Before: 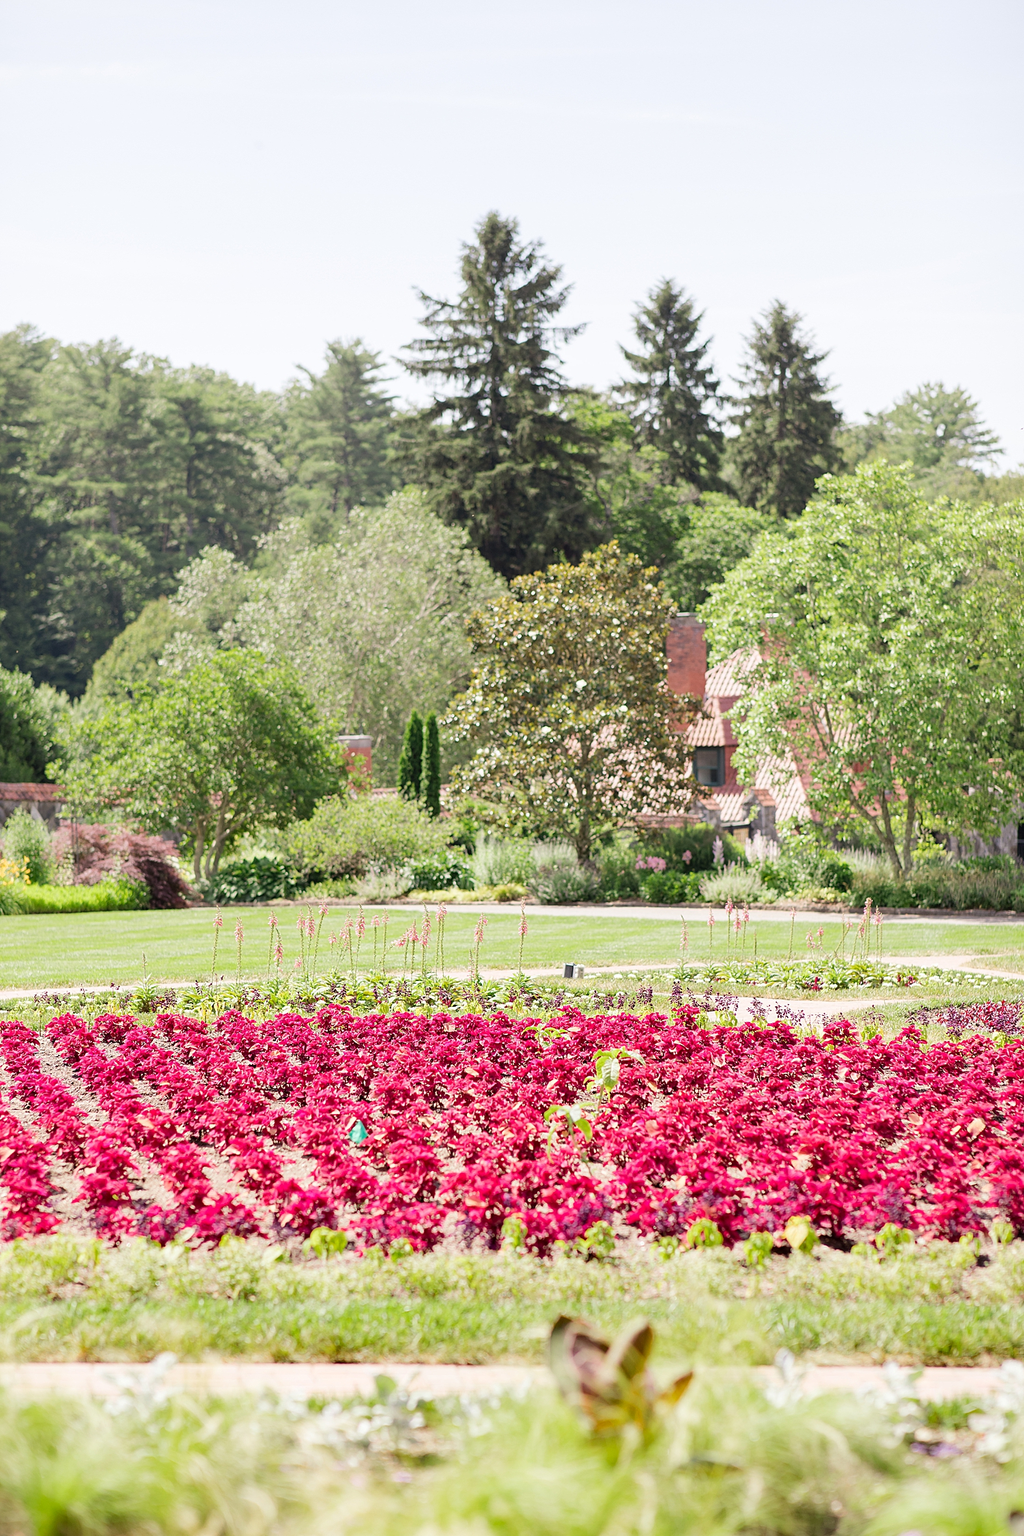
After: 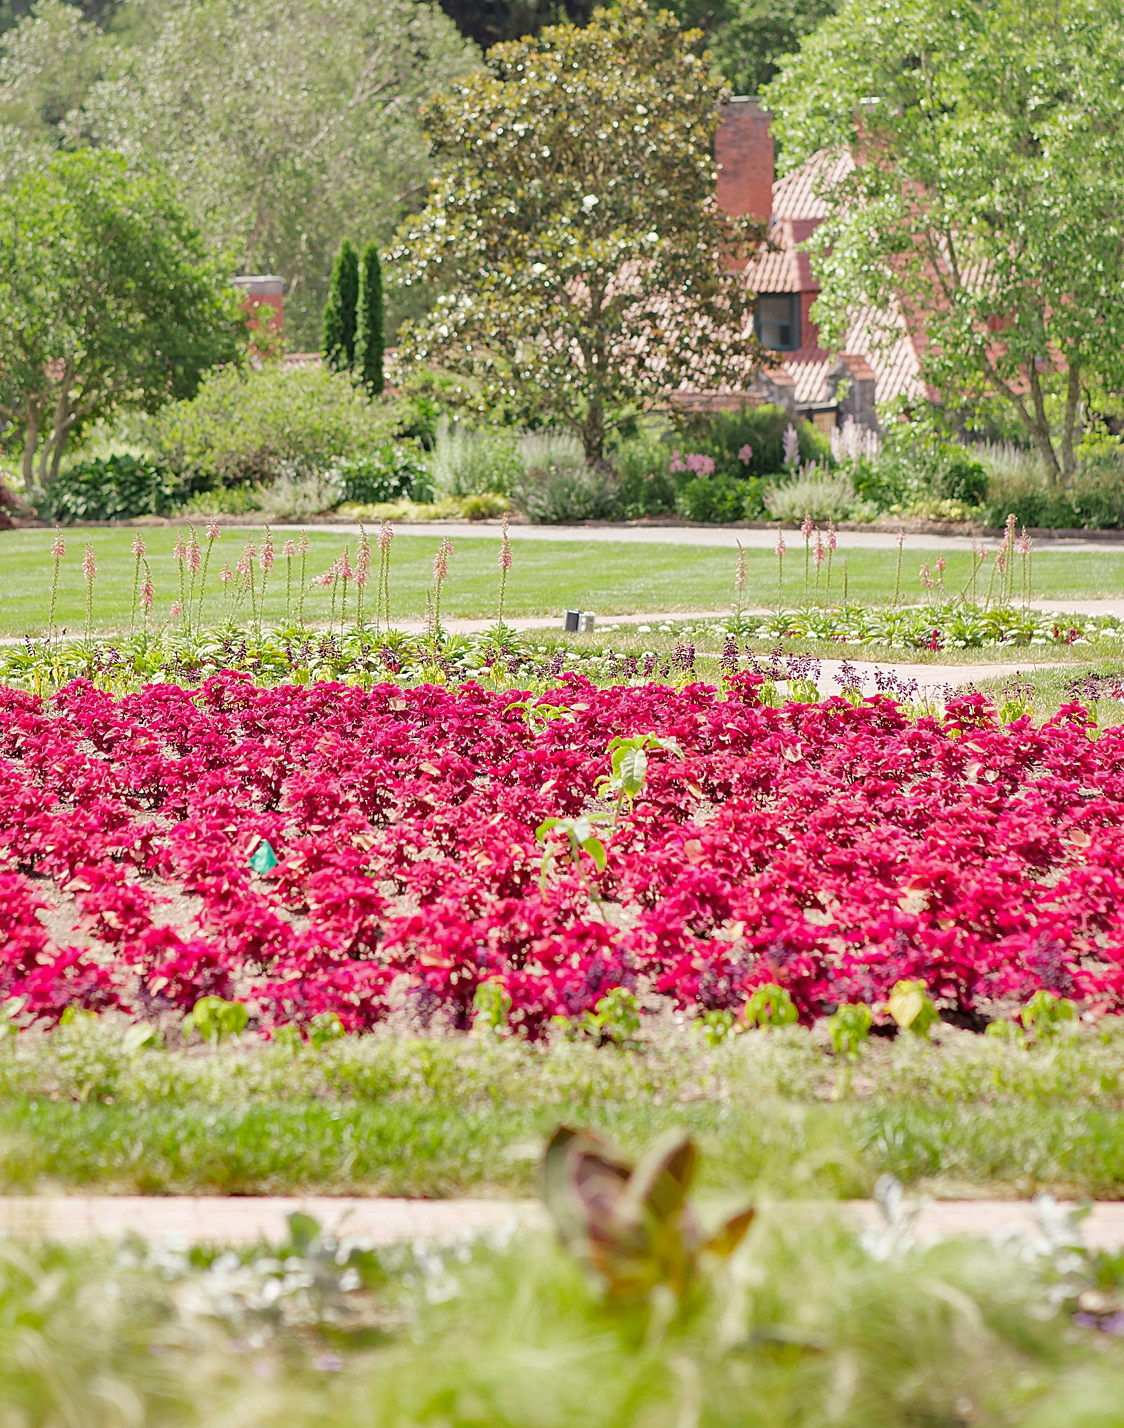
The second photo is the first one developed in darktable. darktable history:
crop and rotate: left 17.467%, top 35.635%, right 7.561%, bottom 0.863%
shadows and highlights: shadows 39.44, highlights -60.08
